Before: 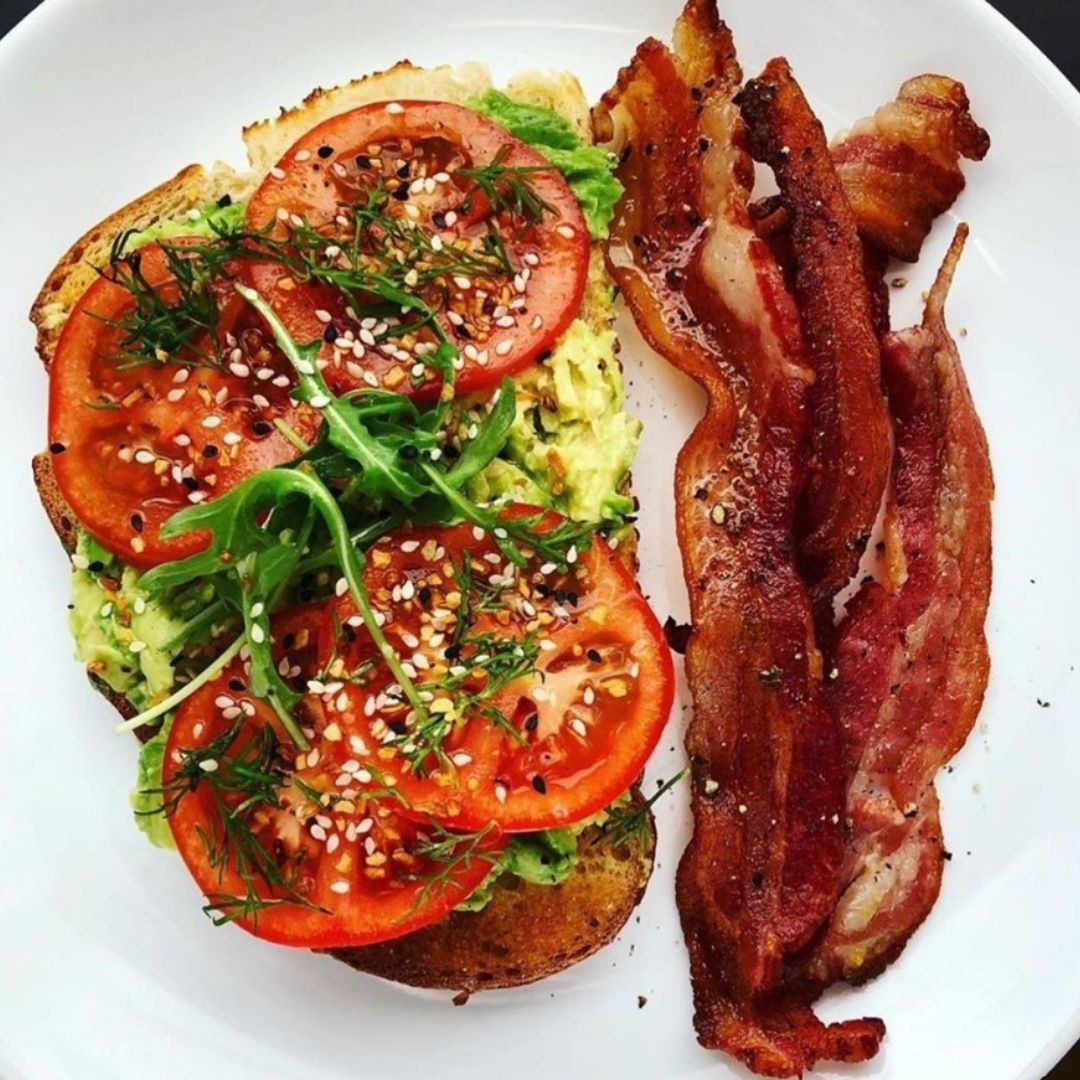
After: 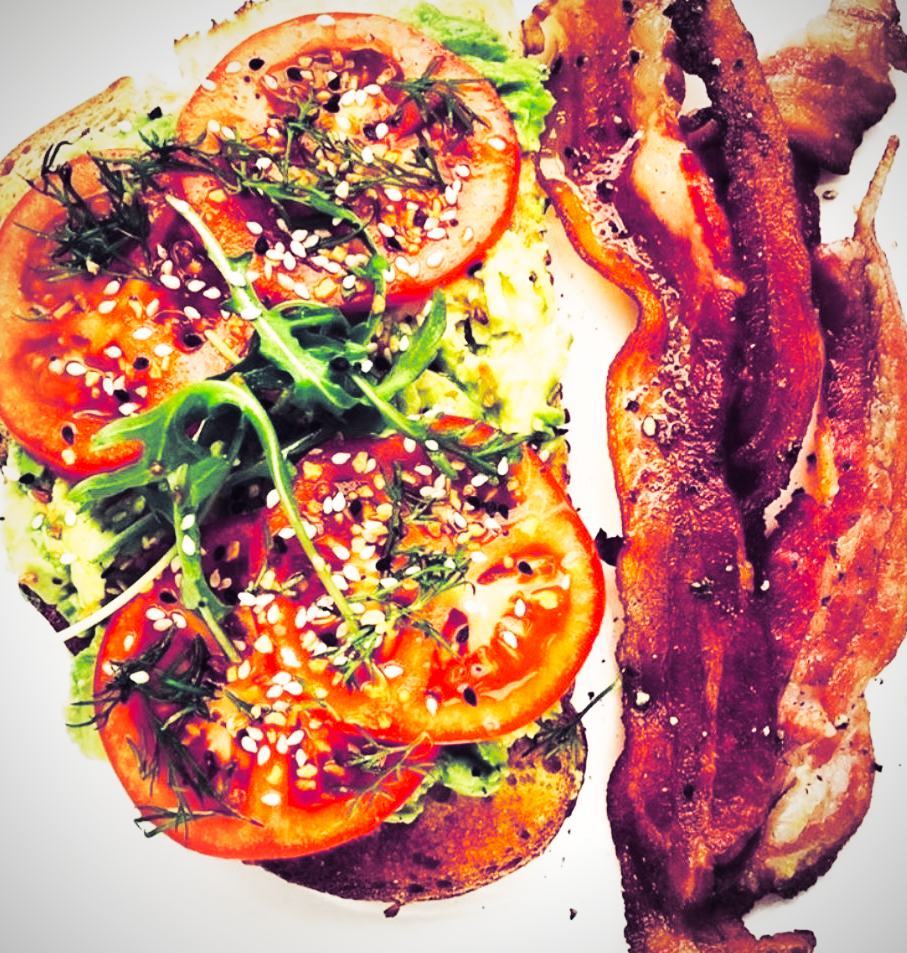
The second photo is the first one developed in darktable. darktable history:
crop: left 6.446%, top 8.188%, right 9.538%, bottom 3.548%
vignetting: fall-off radius 60.92%
exposure: black level correction -0.005, exposure 0.054 EV, compensate highlight preservation false
split-toning: shadows › hue 255.6°, shadows › saturation 0.66, highlights › hue 43.2°, highlights › saturation 0.68, balance -50.1
base curve: curves: ch0 [(0, 0) (0.007, 0.004) (0.027, 0.03) (0.046, 0.07) (0.207, 0.54) (0.442, 0.872) (0.673, 0.972) (1, 1)], preserve colors none
